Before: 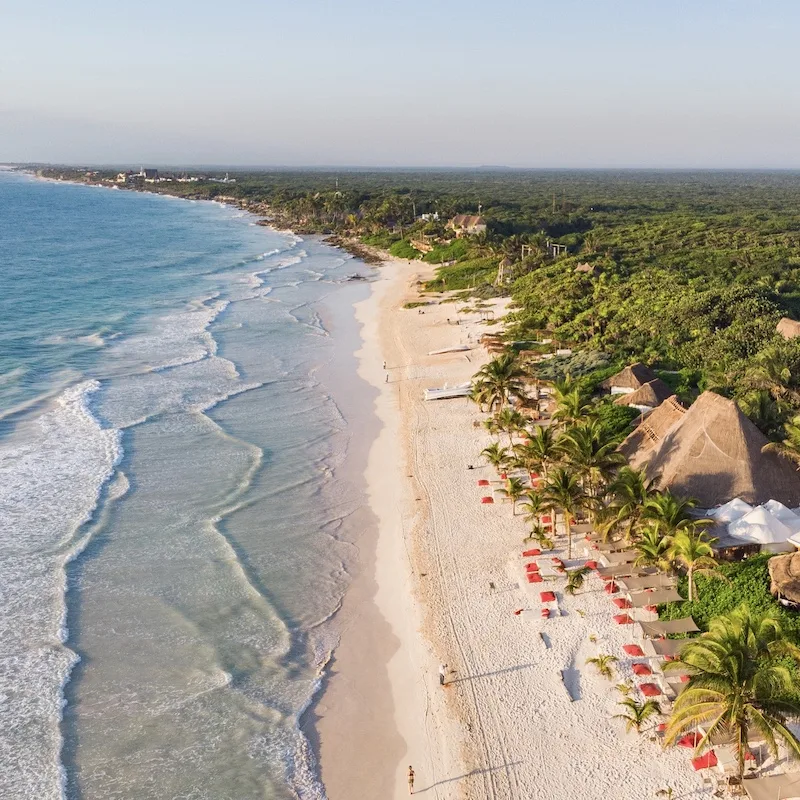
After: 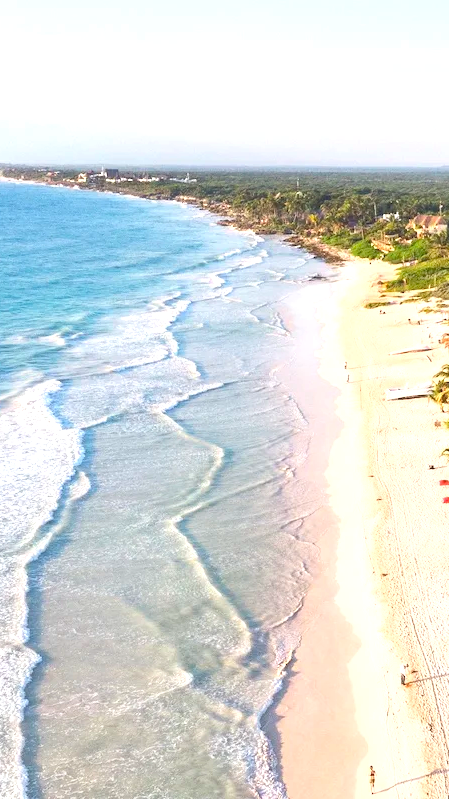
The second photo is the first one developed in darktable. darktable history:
shadows and highlights: shadows 37.14, highlights -26.69, soften with gaussian
crop: left 4.974%, right 38.817%
contrast brightness saturation: brightness 0.152
exposure: black level correction 0, exposure 0.891 EV, compensate highlight preservation false
